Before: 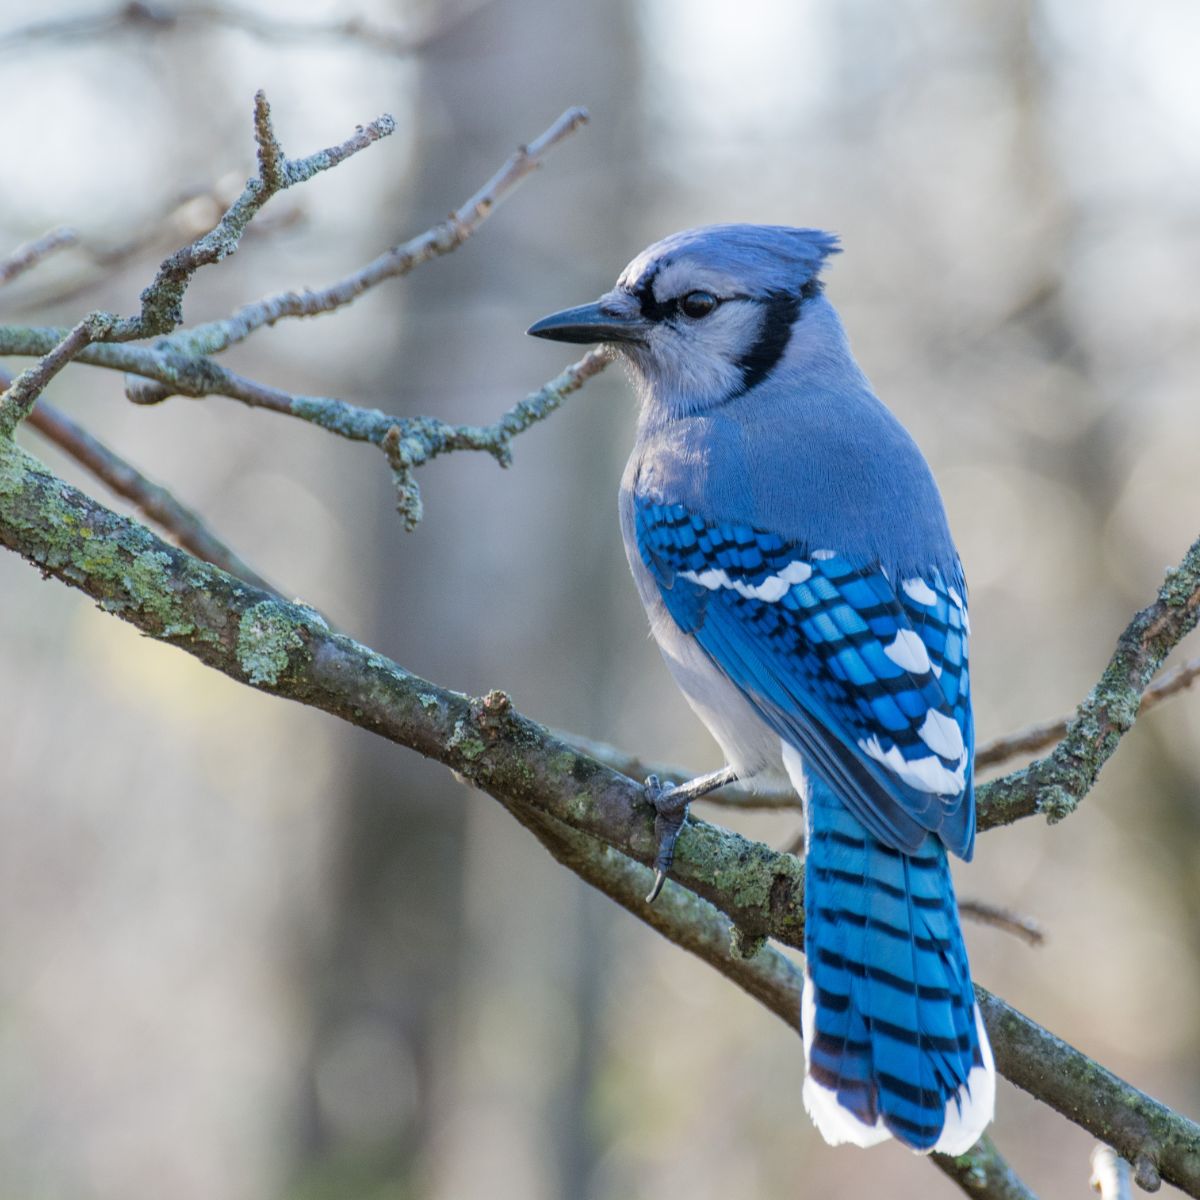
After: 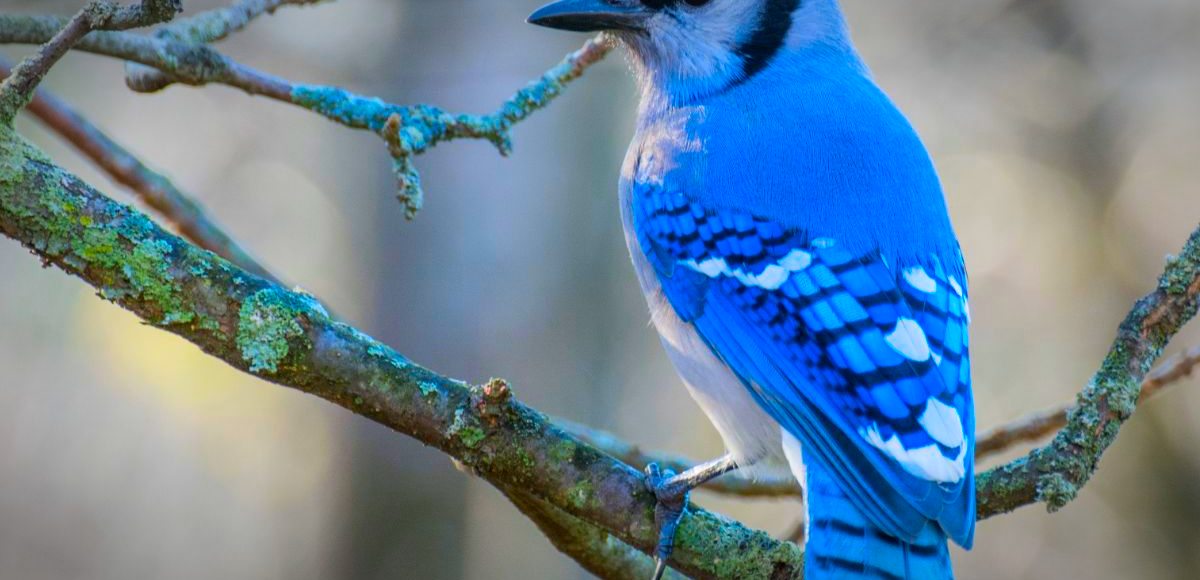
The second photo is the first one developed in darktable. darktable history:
crop and rotate: top 26.056%, bottom 25.543%
vignetting: automatic ratio true
color correction: saturation 2.15
